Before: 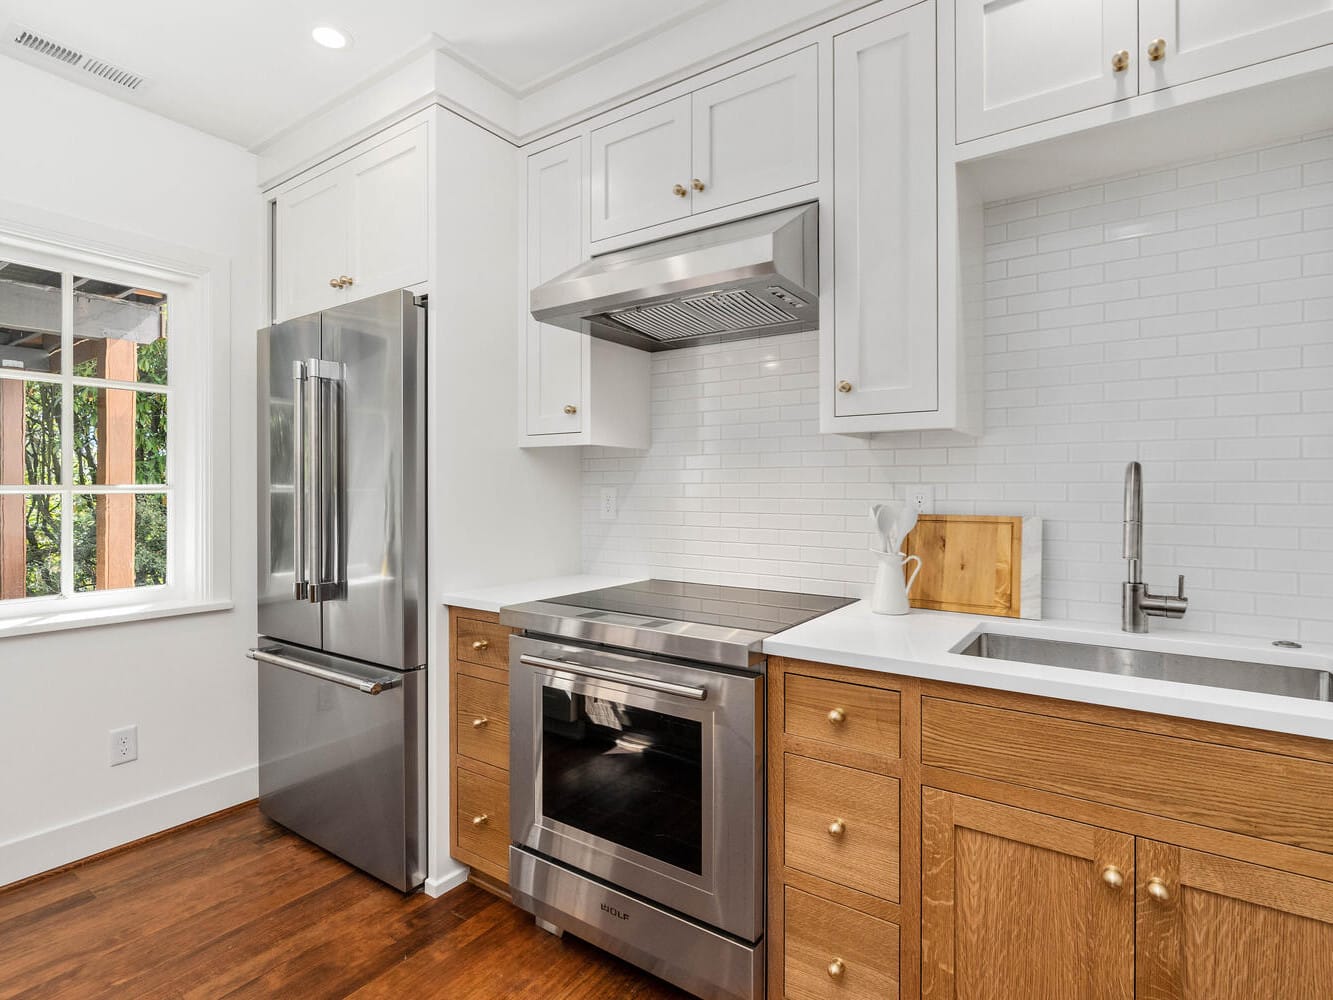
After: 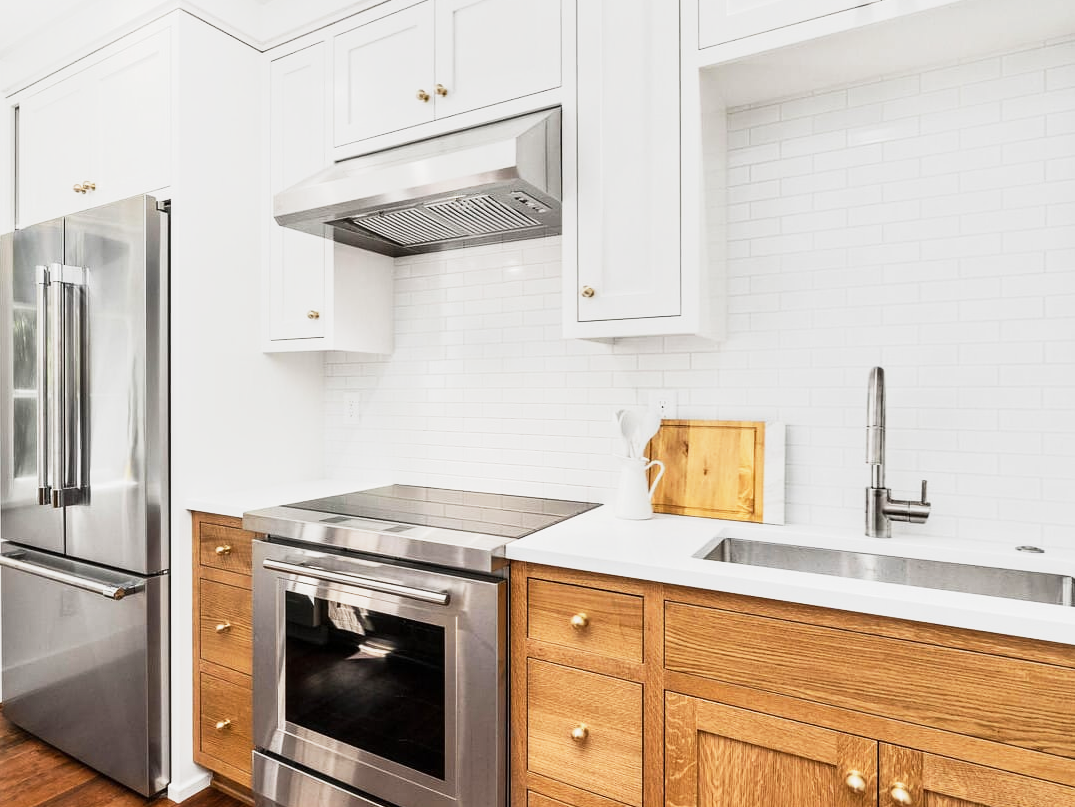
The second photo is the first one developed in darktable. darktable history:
crop: left 19.324%, top 9.579%, right 0%, bottom 9.631%
tone equalizer: -8 EV -0.43 EV, -7 EV -0.405 EV, -6 EV -0.357 EV, -5 EV -0.191 EV, -3 EV 0.24 EV, -2 EV 0.362 EV, -1 EV 0.383 EV, +0 EV 0.389 EV, edges refinement/feathering 500, mask exposure compensation -1.57 EV, preserve details no
base curve: curves: ch0 [(0, 0) (0.088, 0.125) (0.176, 0.251) (0.354, 0.501) (0.613, 0.749) (1, 0.877)], preserve colors none
